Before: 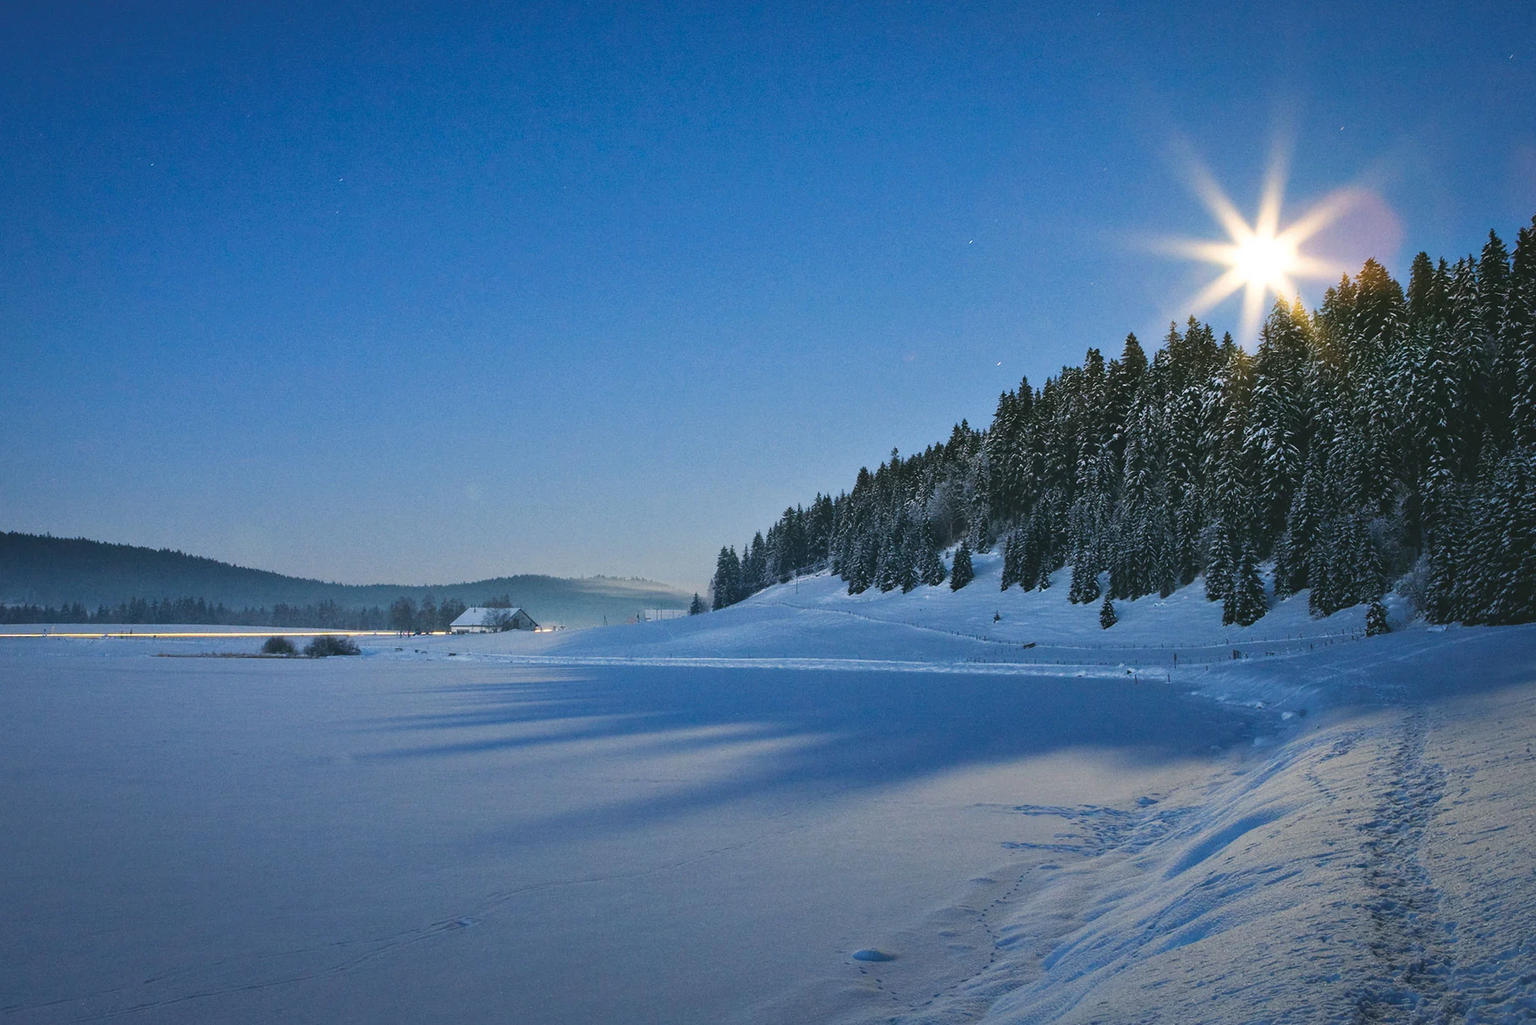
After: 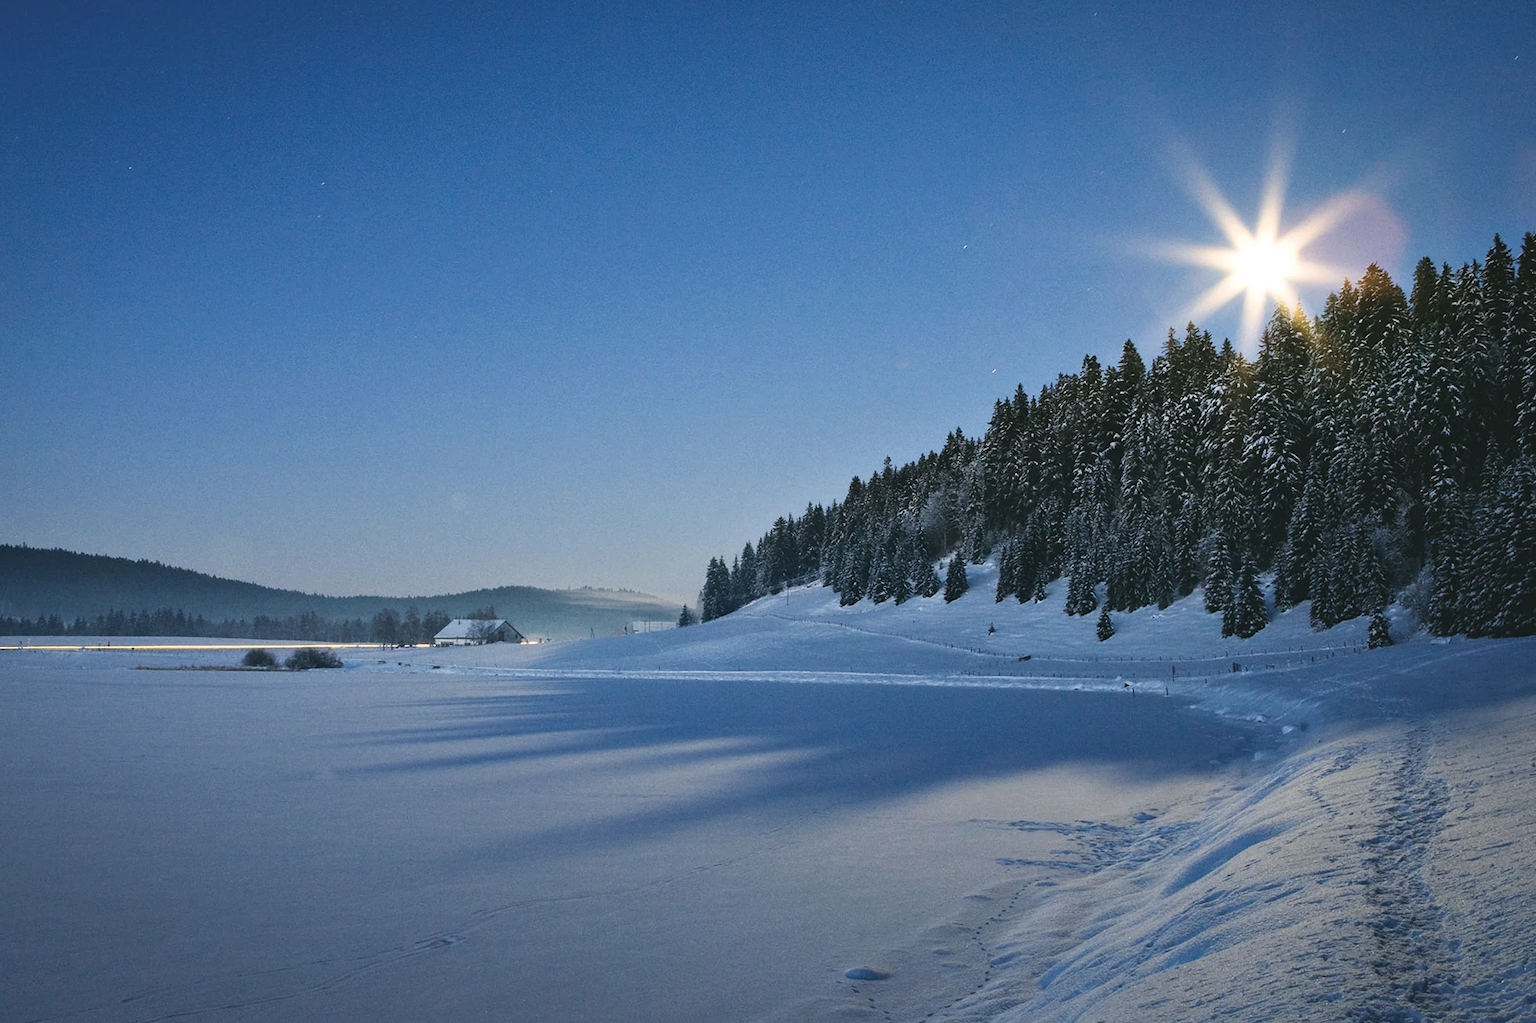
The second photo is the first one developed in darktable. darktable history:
crop: left 1.635%, right 0.285%, bottom 1.982%
contrast brightness saturation: contrast 0.109, saturation -0.152
